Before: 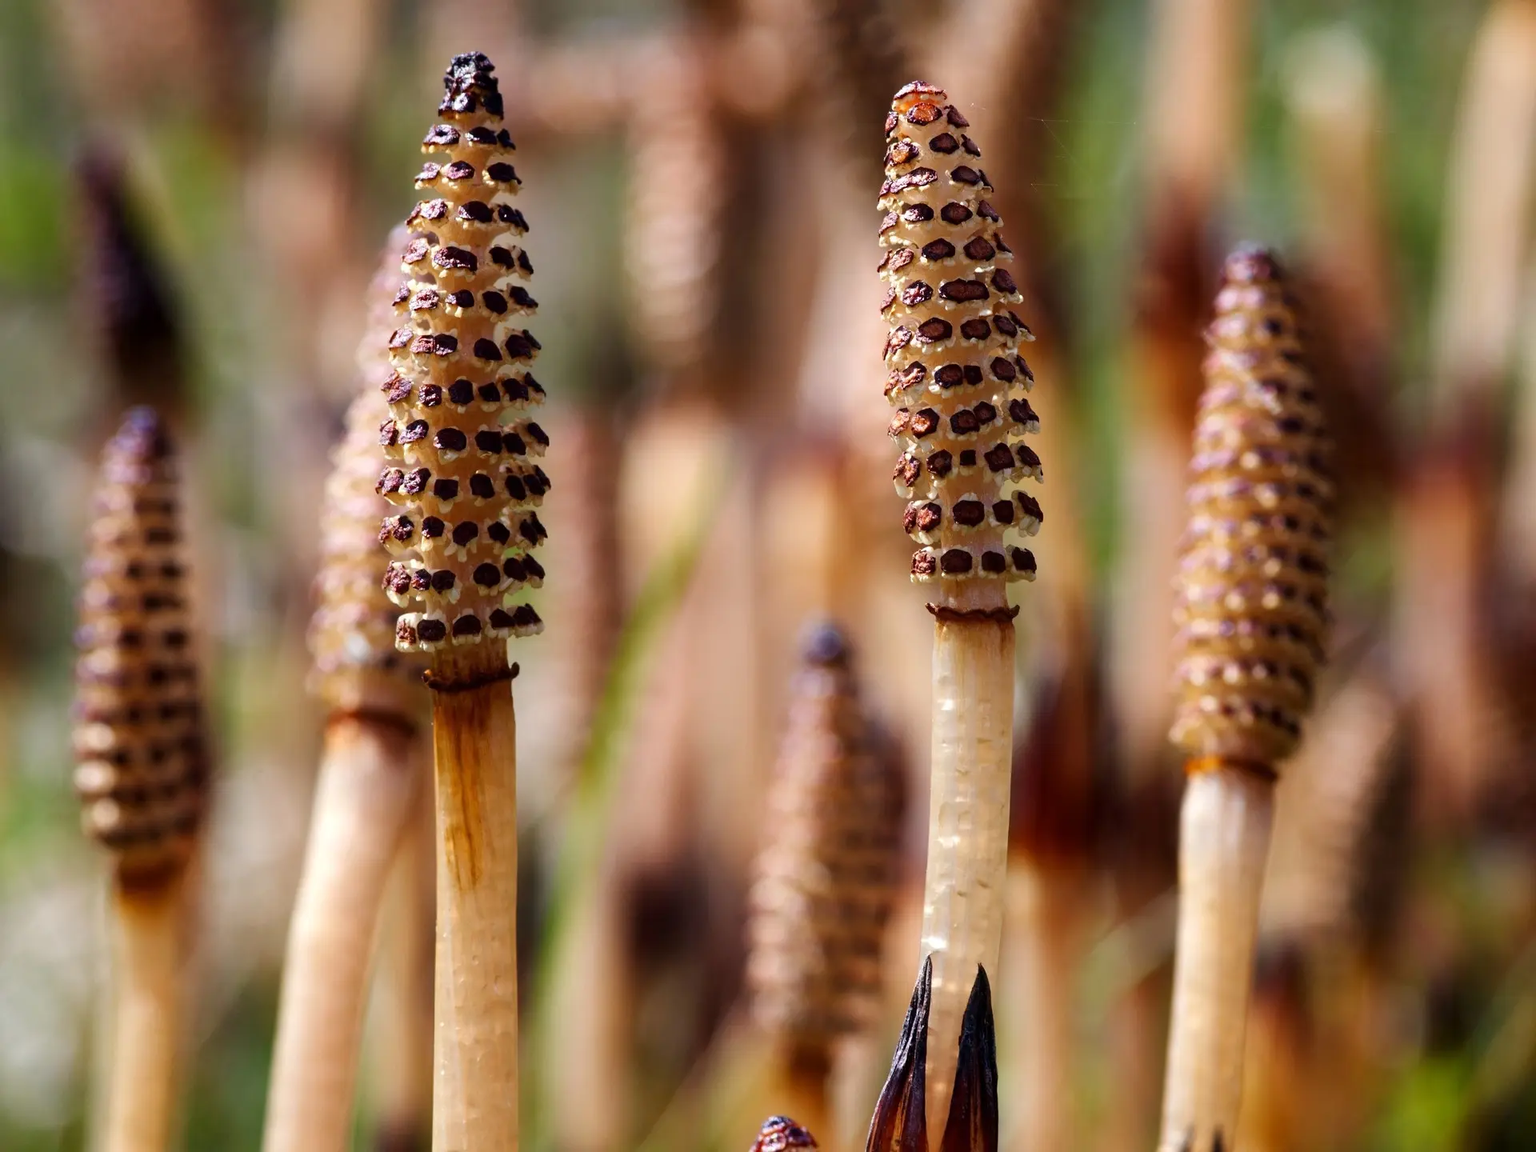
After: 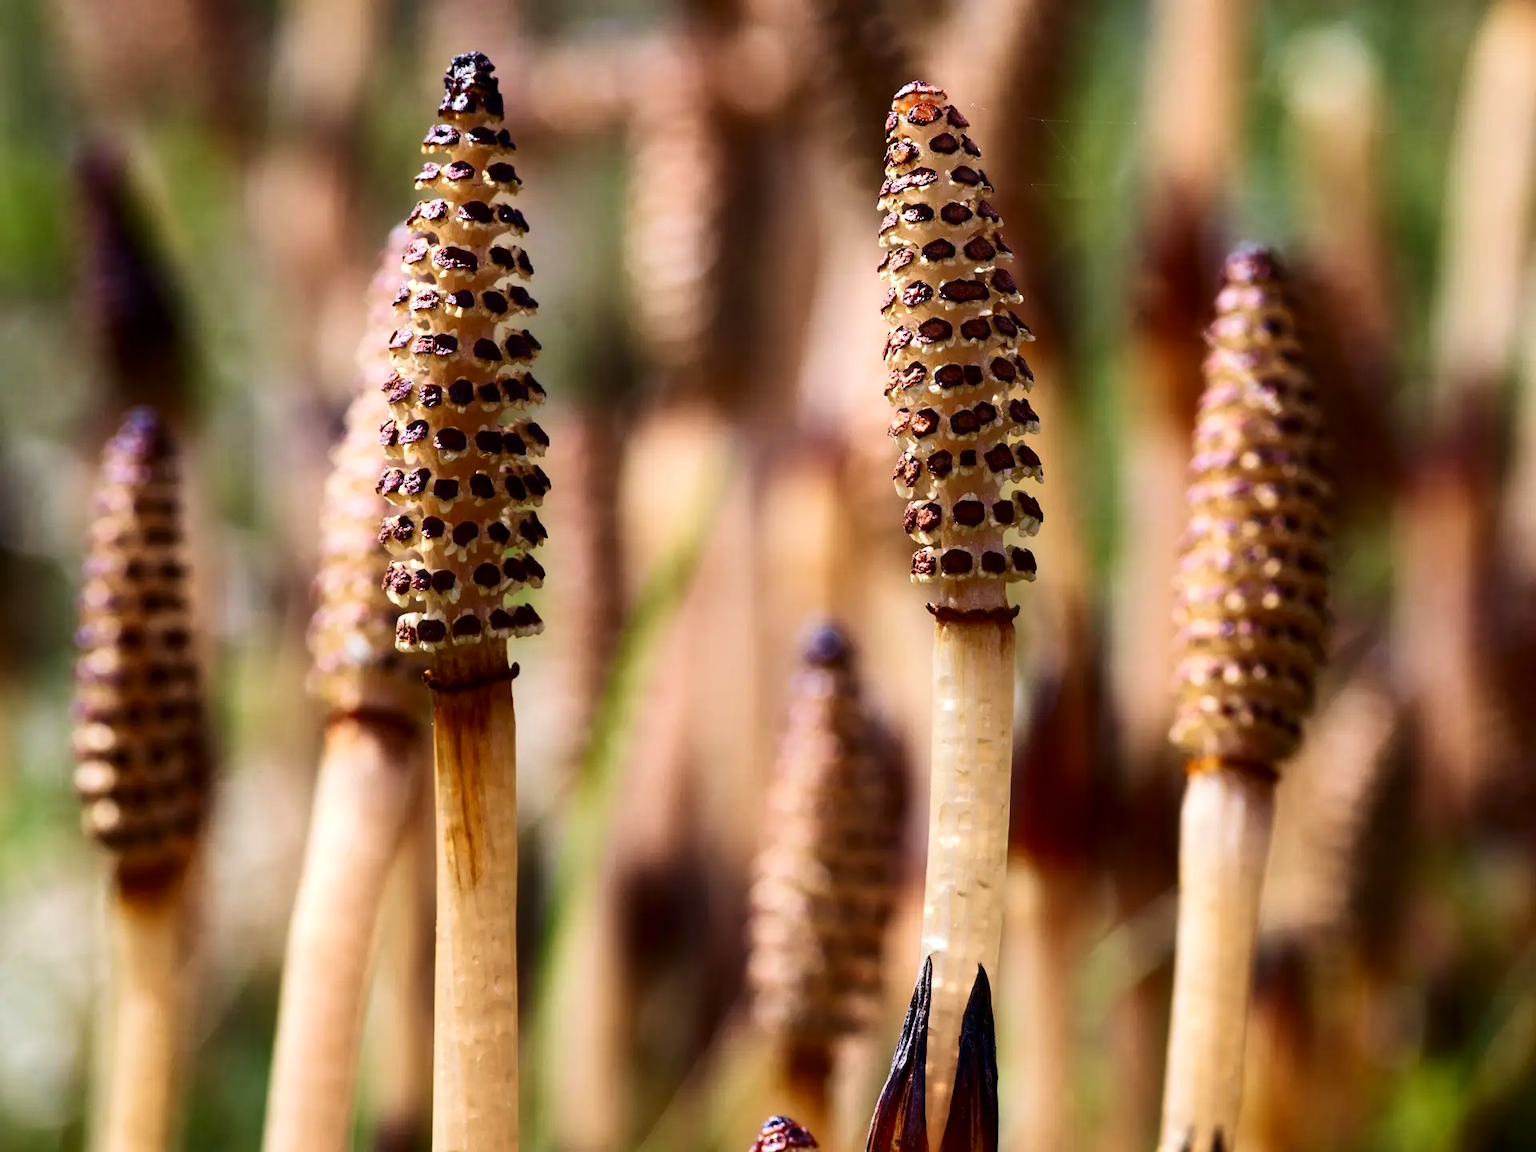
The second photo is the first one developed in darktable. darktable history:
velvia: on, module defaults
contrast brightness saturation: contrast 0.217
tone equalizer: on, module defaults
